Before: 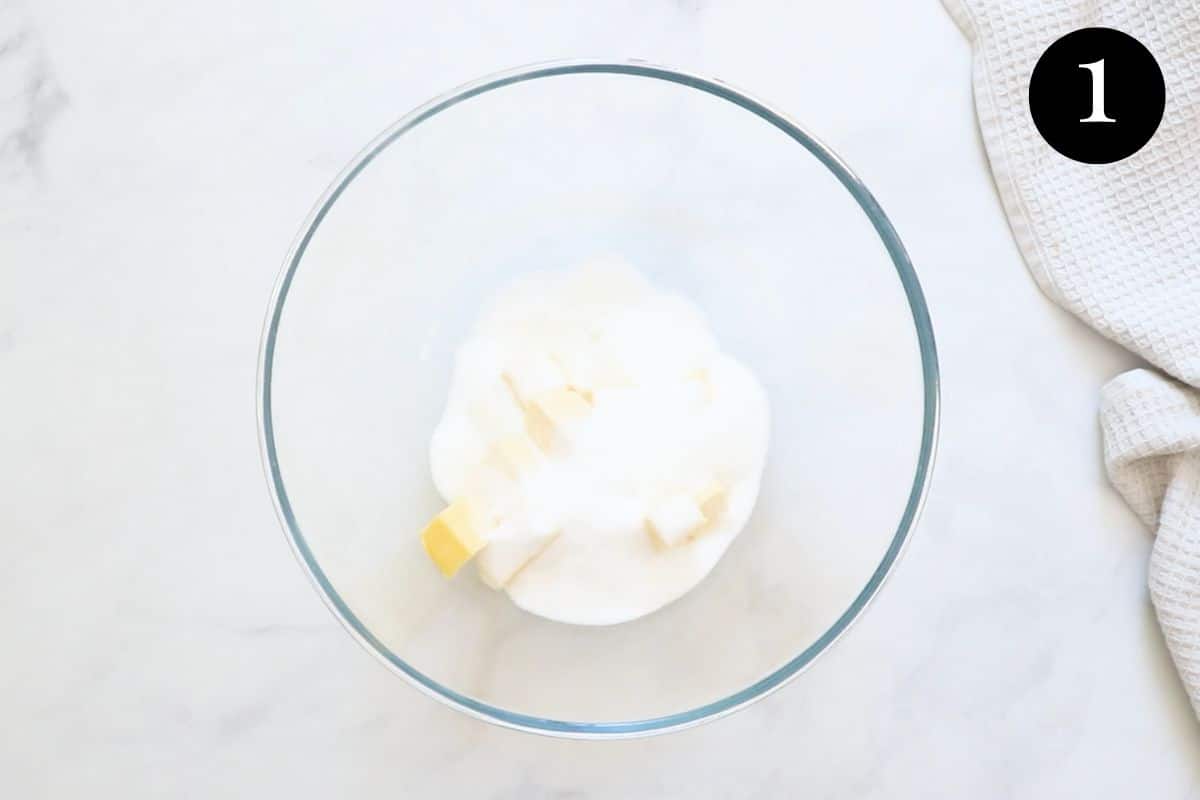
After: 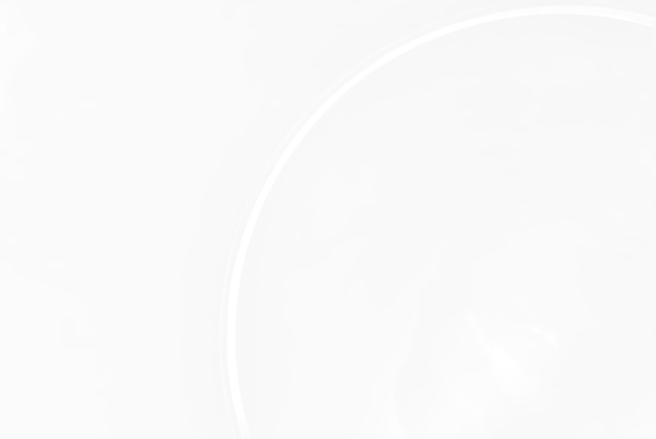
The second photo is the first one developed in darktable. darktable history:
white balance: red 1.138, green 0.996, blue 0.812
haze removal: compatibility mode true, adaptive false
crop and rotate: left 3.047%, top 7.509%, right 42.236%, bottom 37.598%
monochrome: a 26.22, b 42.67, size 0.8
bloom: on, module defaults
